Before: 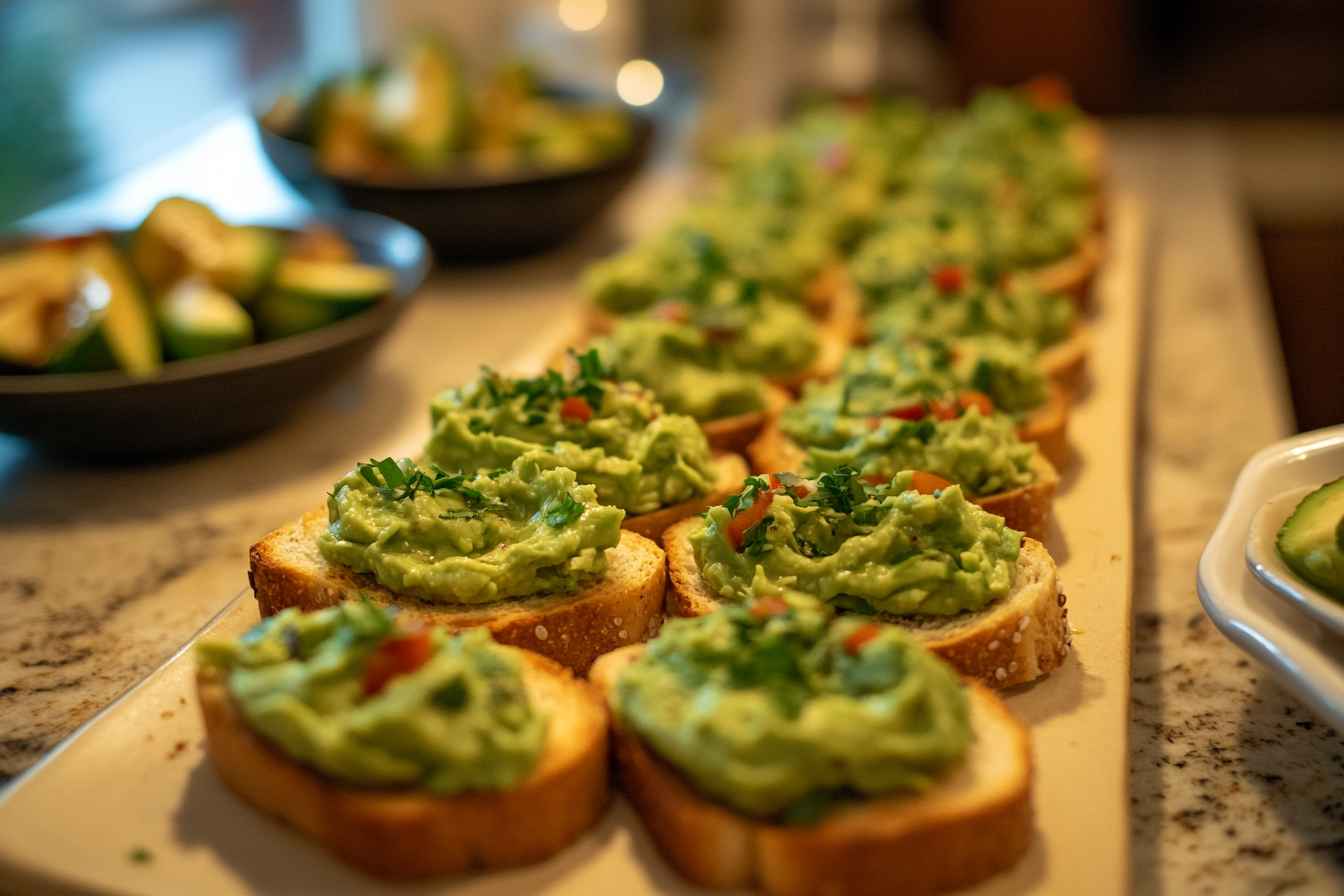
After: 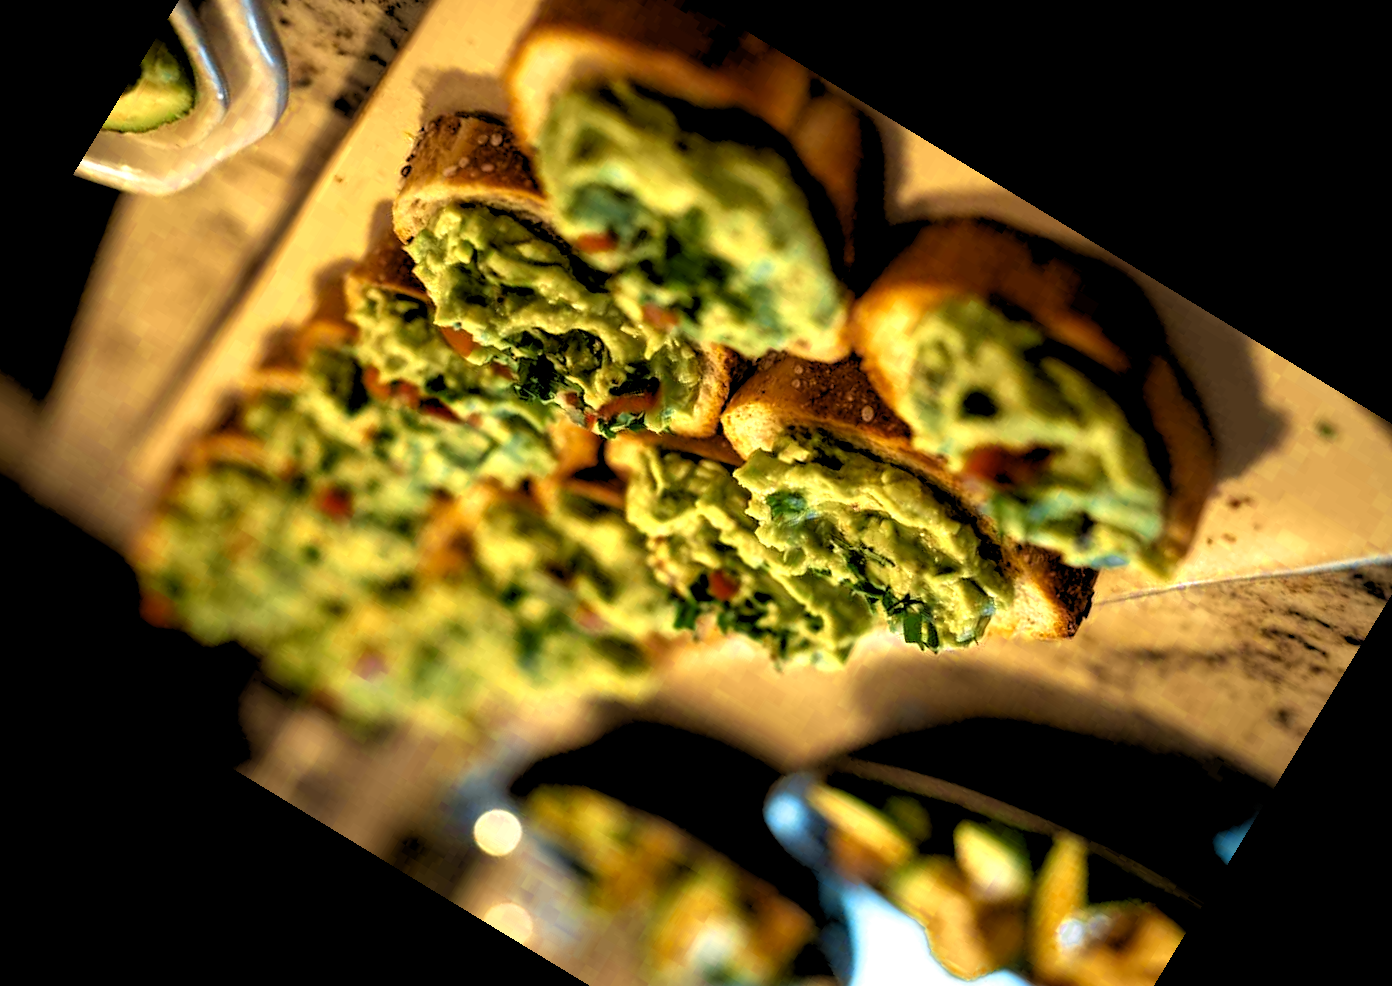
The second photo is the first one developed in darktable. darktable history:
rgb levels: levels [[0.034, 0.472, 0.904], [0, 0.5, 1], [0, 0.5, 1]]
color zones: curves: ch0 [(0, 0.485) (0.178, 0.476) (0.261, 0.623) (0.411, 0.403) (0.708, 0.603) (0.934, 0.412)]; ch1 [(0.003, 0.485) (0.149, 0.496) (0.229, 0.584) (0.326, 0.551) (0.484, 0.262) (0.757, 0.643)]
velvia: on, module defaults
crop and rotate: angle 148.68°, left 9.111%, top 15.603%, right 4.588%, bottom 17.041%
